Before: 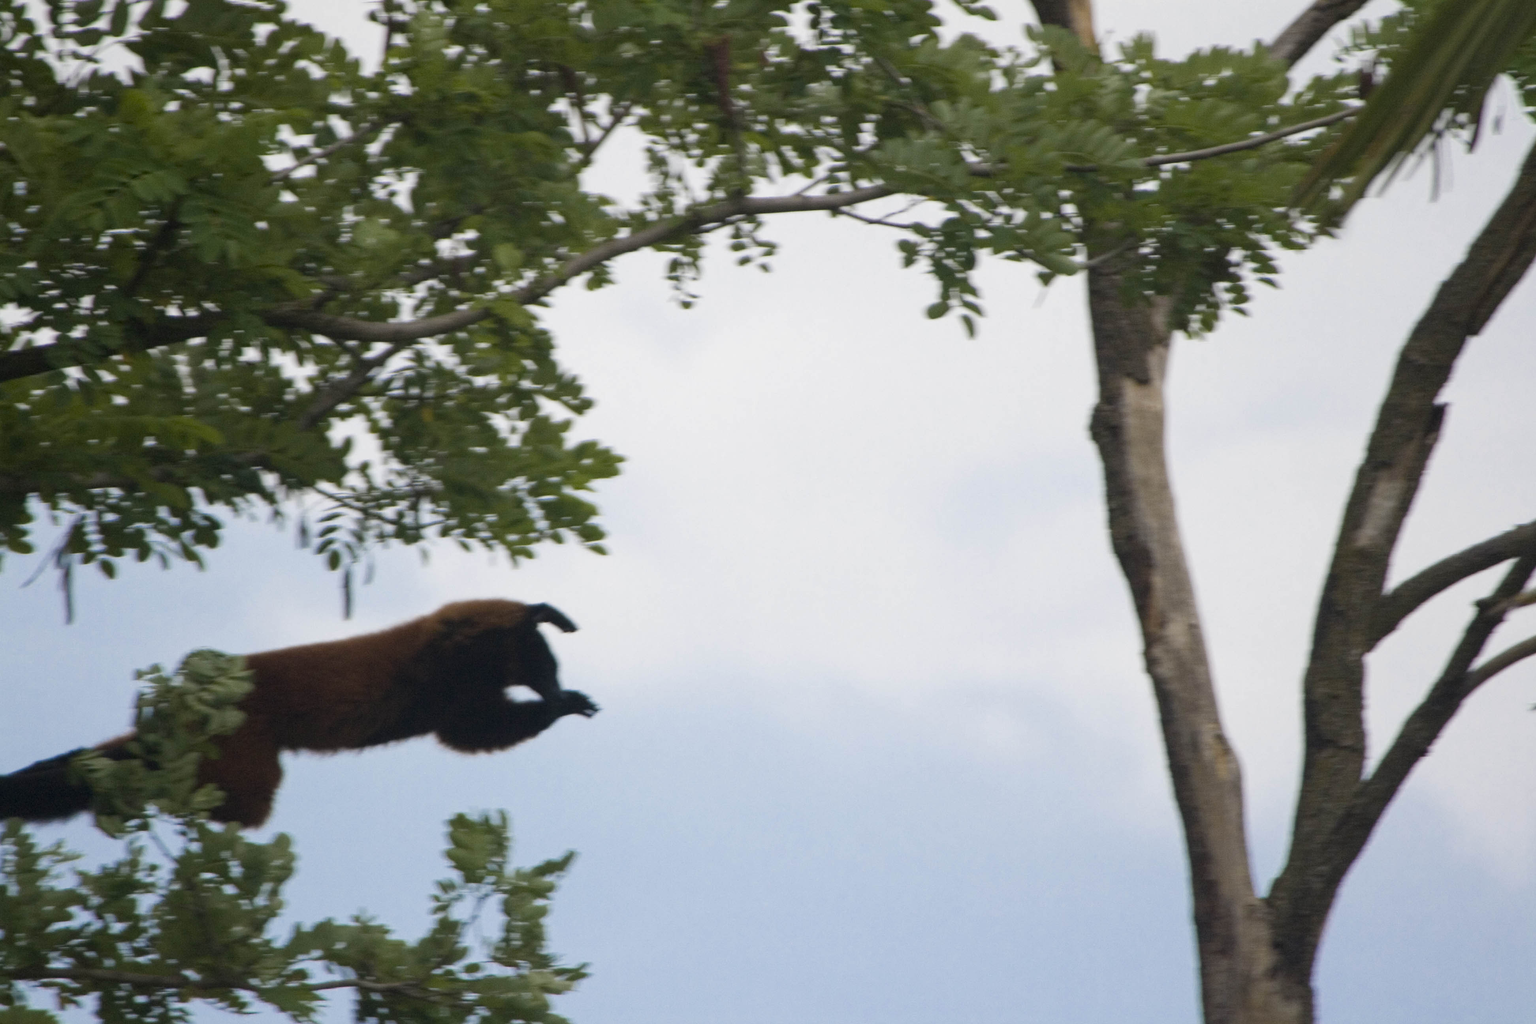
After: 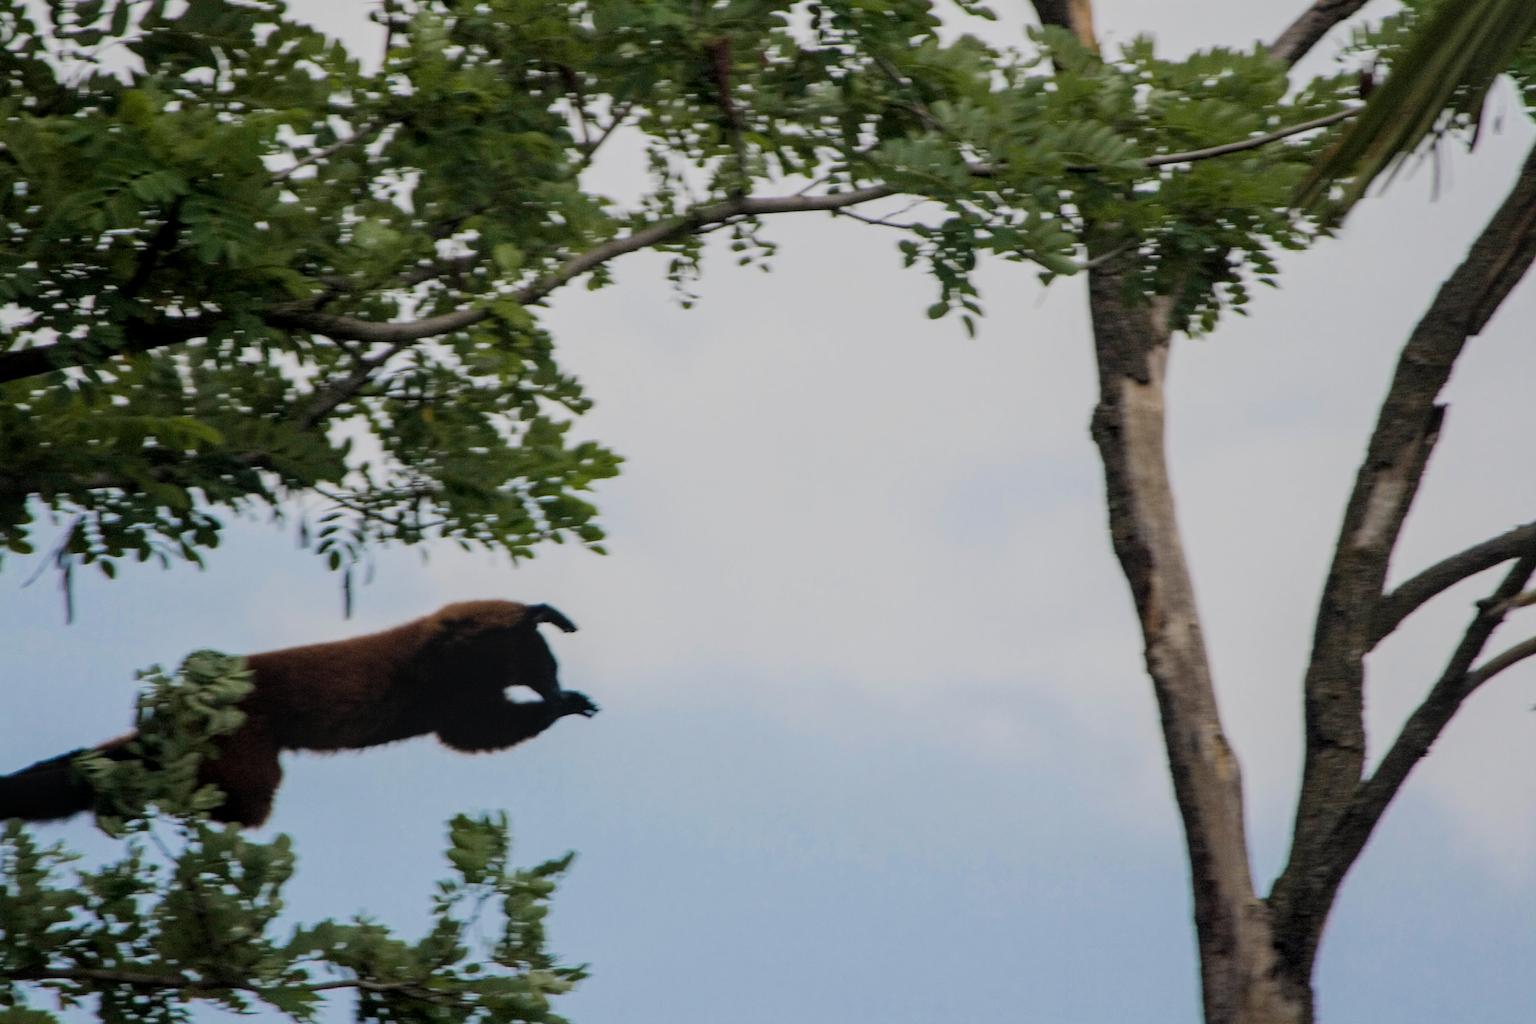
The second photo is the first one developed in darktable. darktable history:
local contrast: on, module defaults
filmic rgb: black relative exposure -7.15 EV, white relative exposure 5.36 EV, hardness 3.02, color science v6 (2022)
tone equalizer: on, module defaults
